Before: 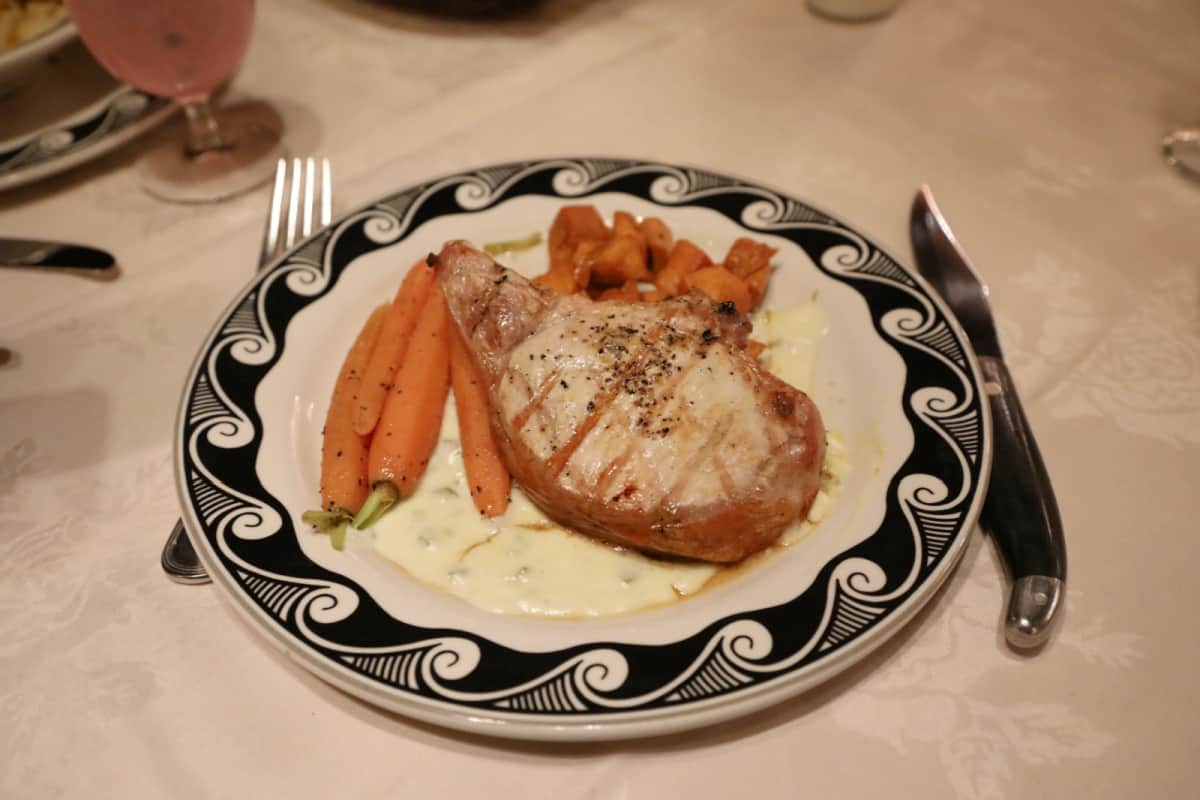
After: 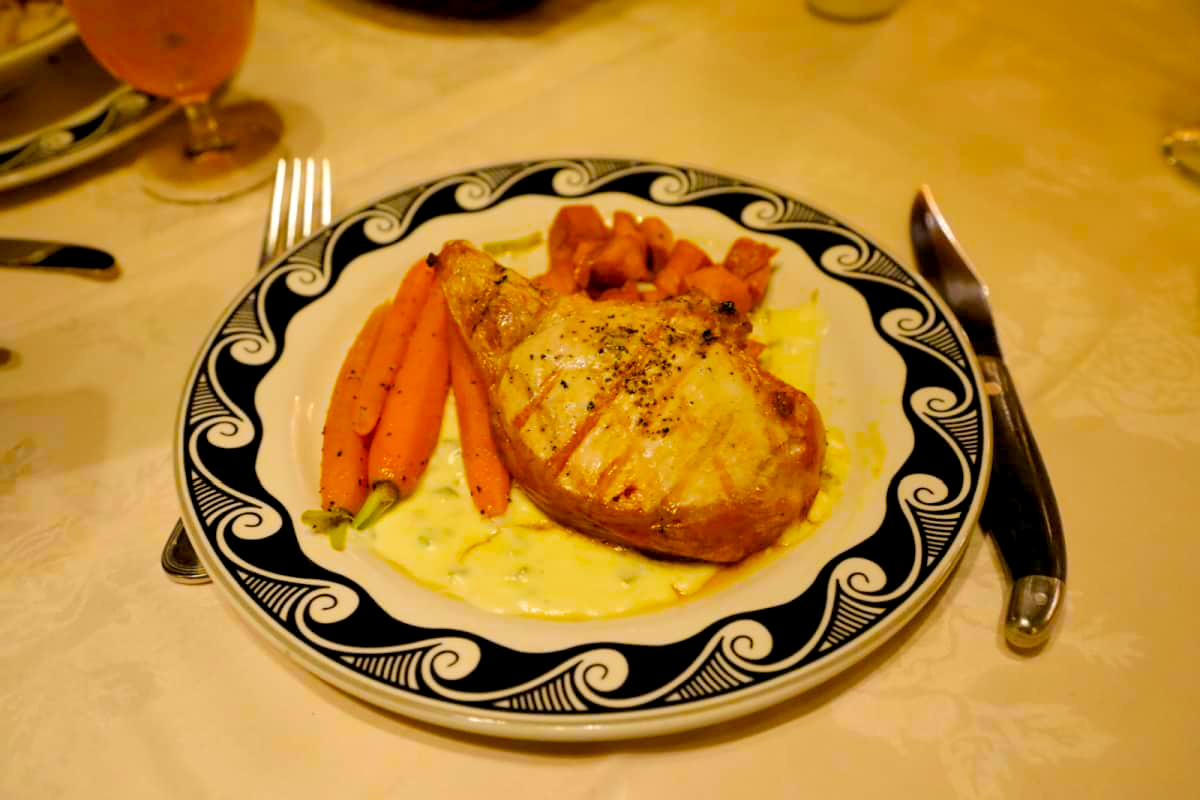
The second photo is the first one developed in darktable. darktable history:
color balance rgb: perceptual saturation grading › global saturation 25%, perceptual brilliance grading › mid-tones 10%, perceptual brilliance grading › shadows 15%, global vibrance 20%
exposure: black level correction 0.007, compensate highlight preservation false
color contrast: green-magenta contrast 1.12, blue-yellow contrast 1.95, unbound 0
